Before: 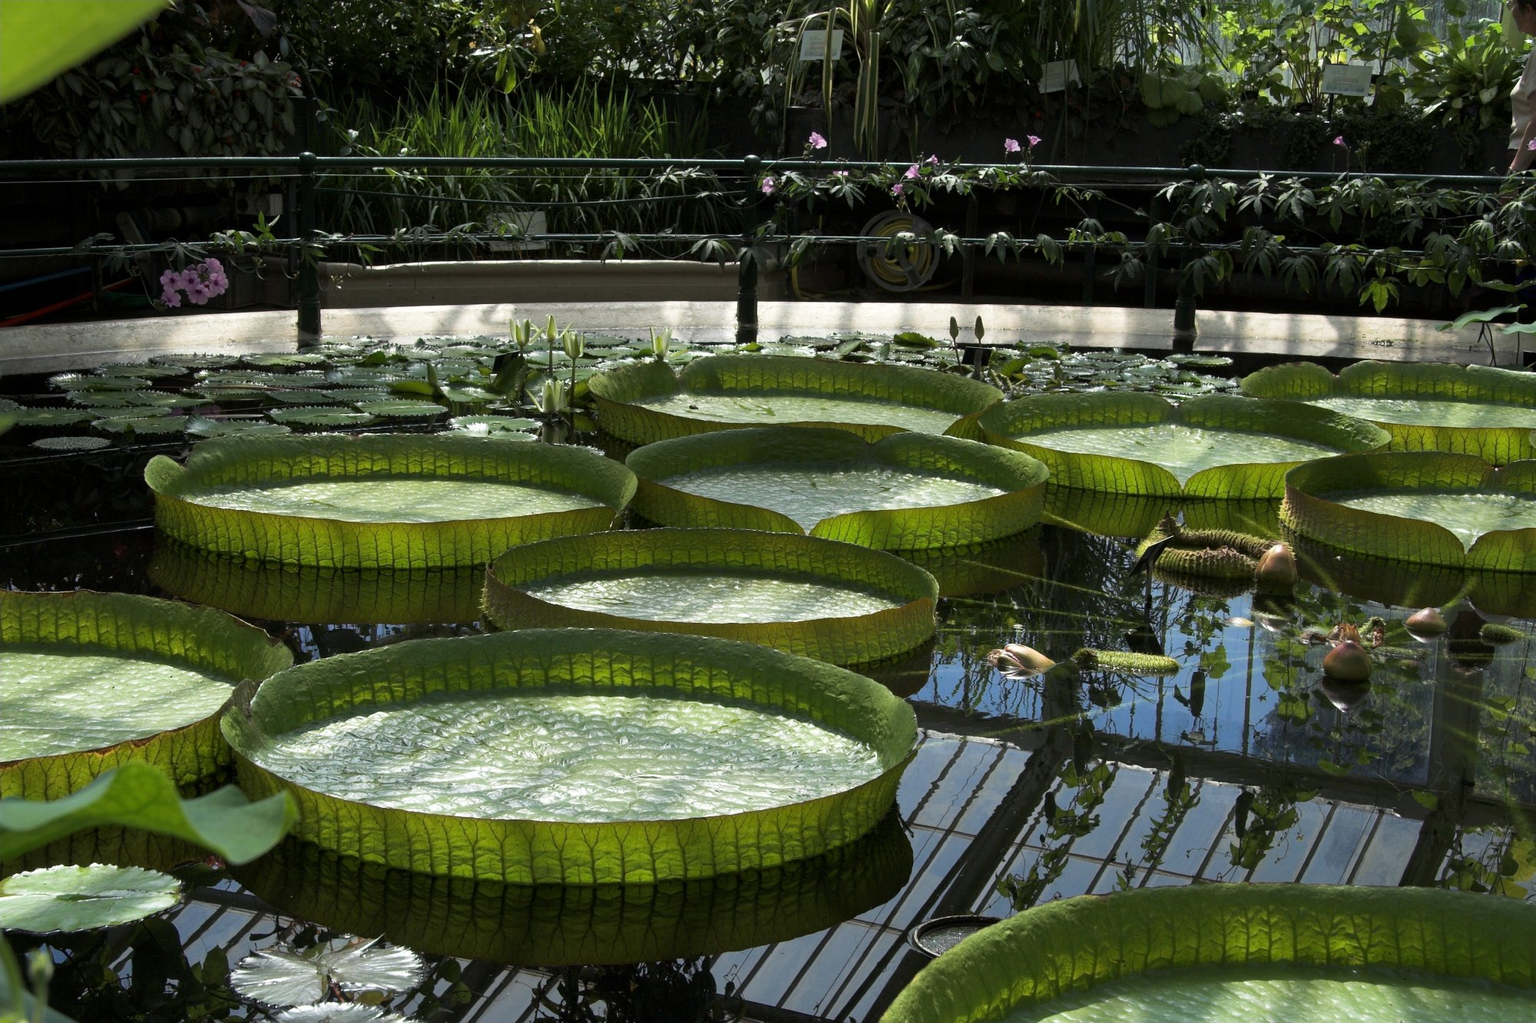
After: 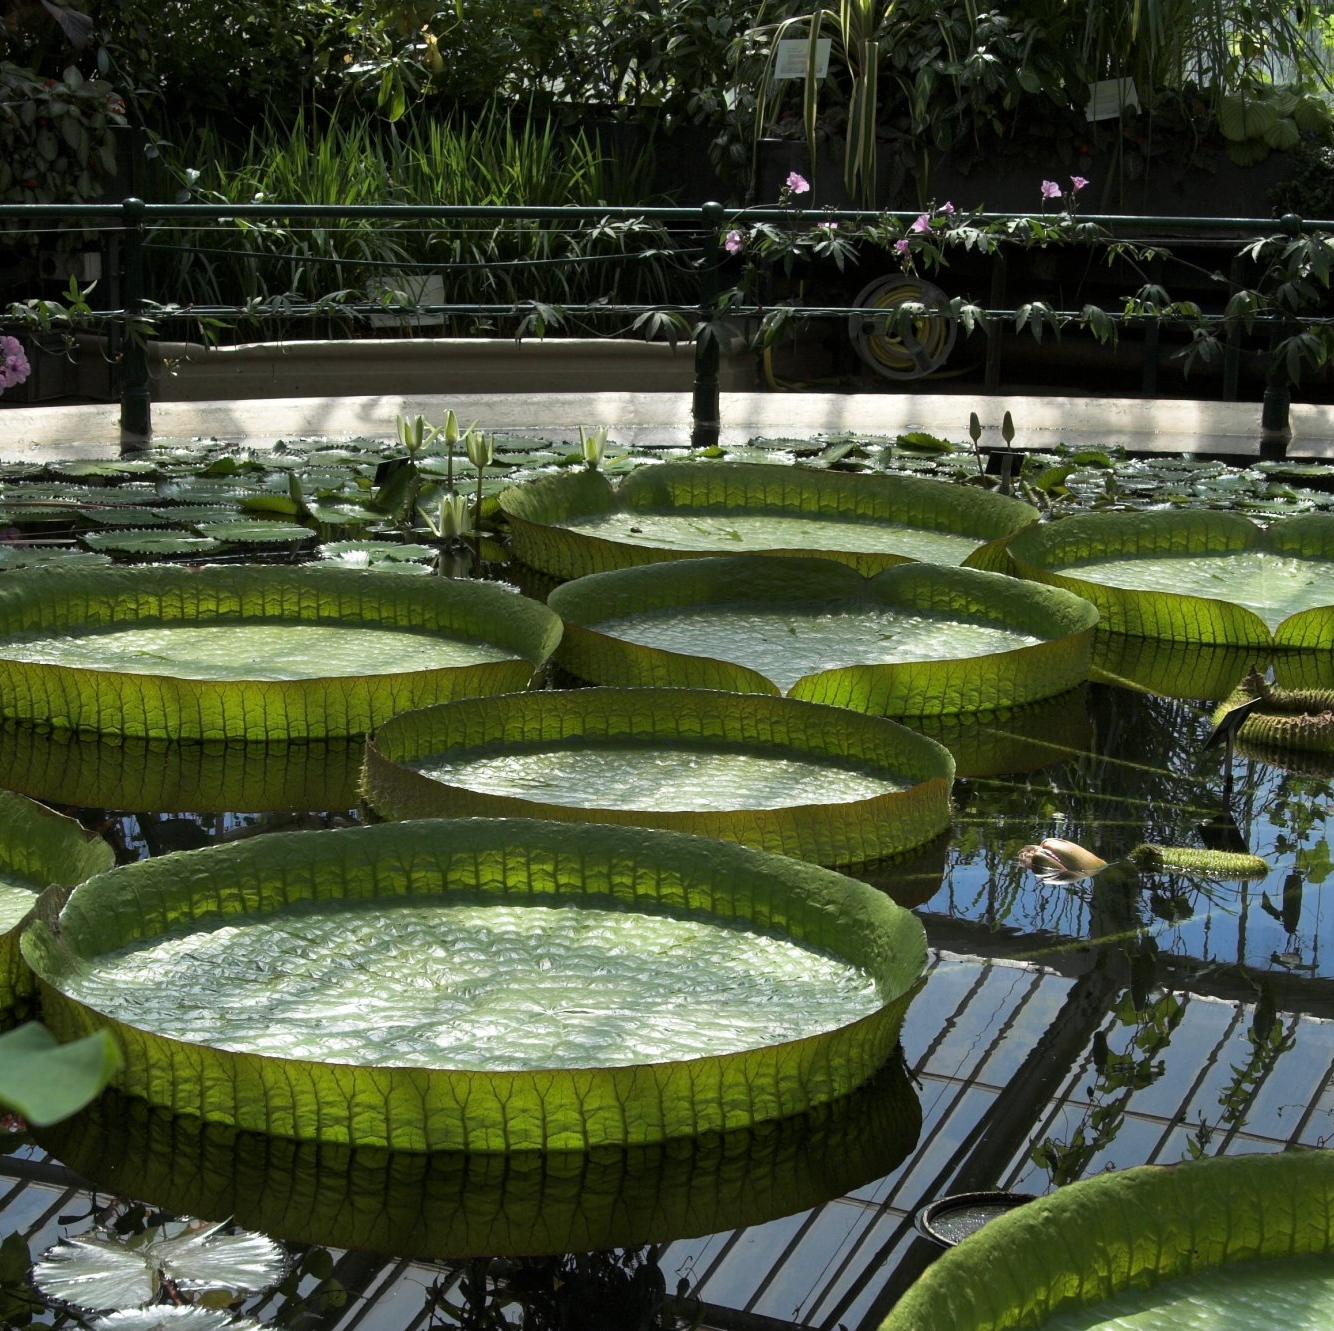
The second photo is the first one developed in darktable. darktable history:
tone equalizer: mask exposure compensation -0.515 EV
crop and rotate: left 13.393%, right 19.891%
